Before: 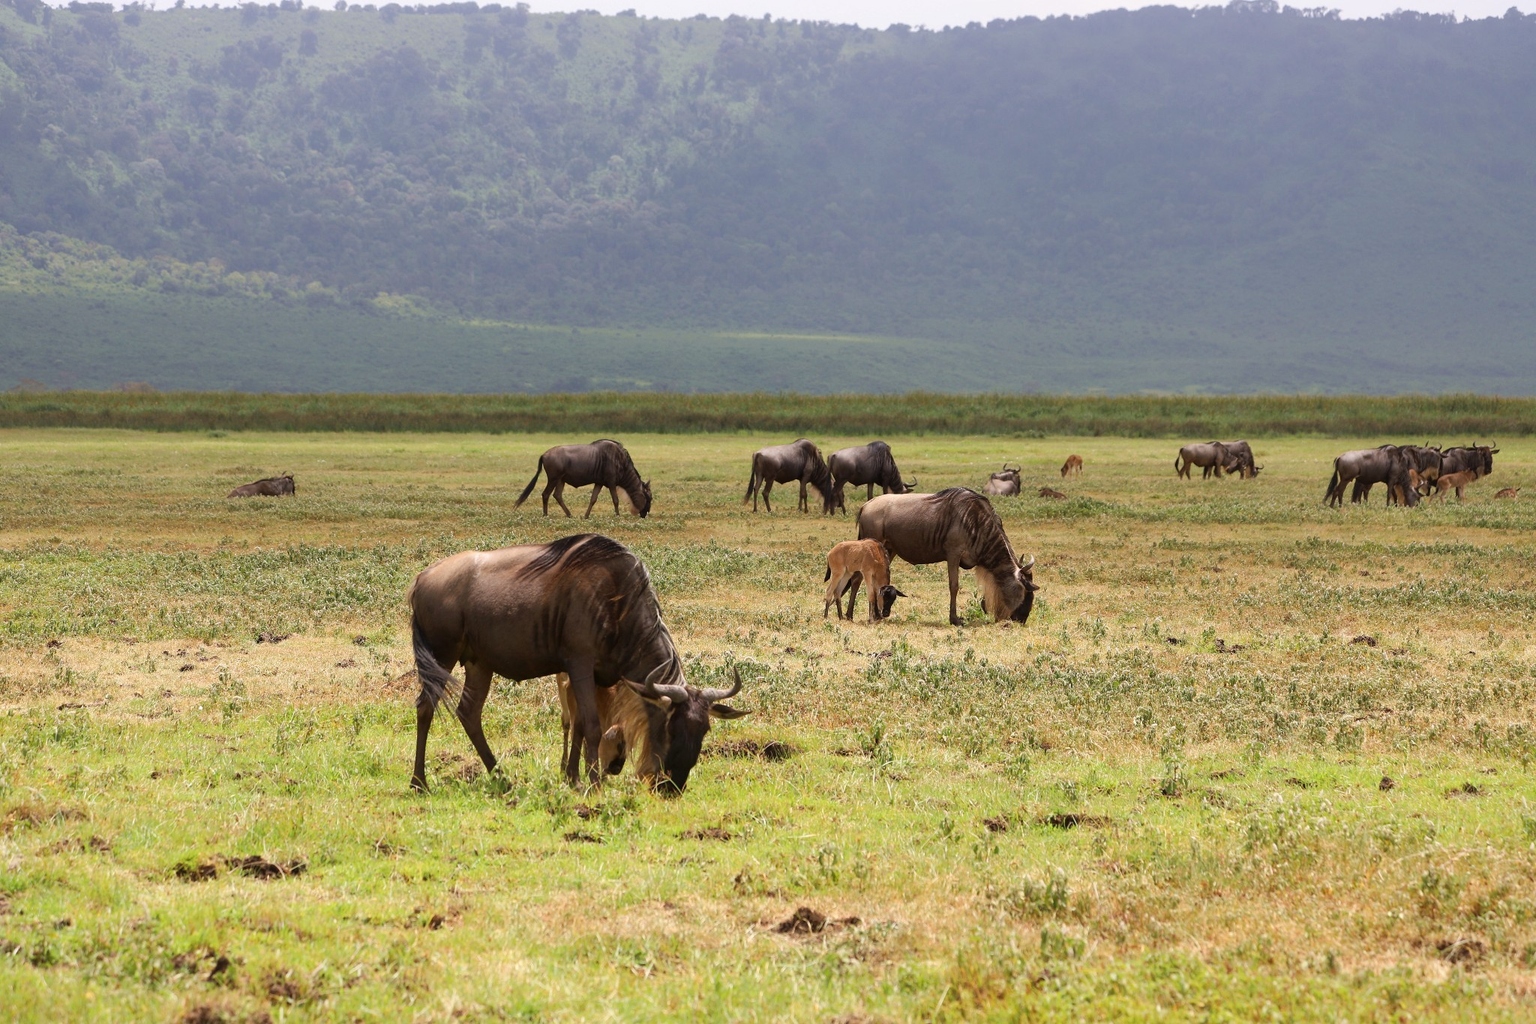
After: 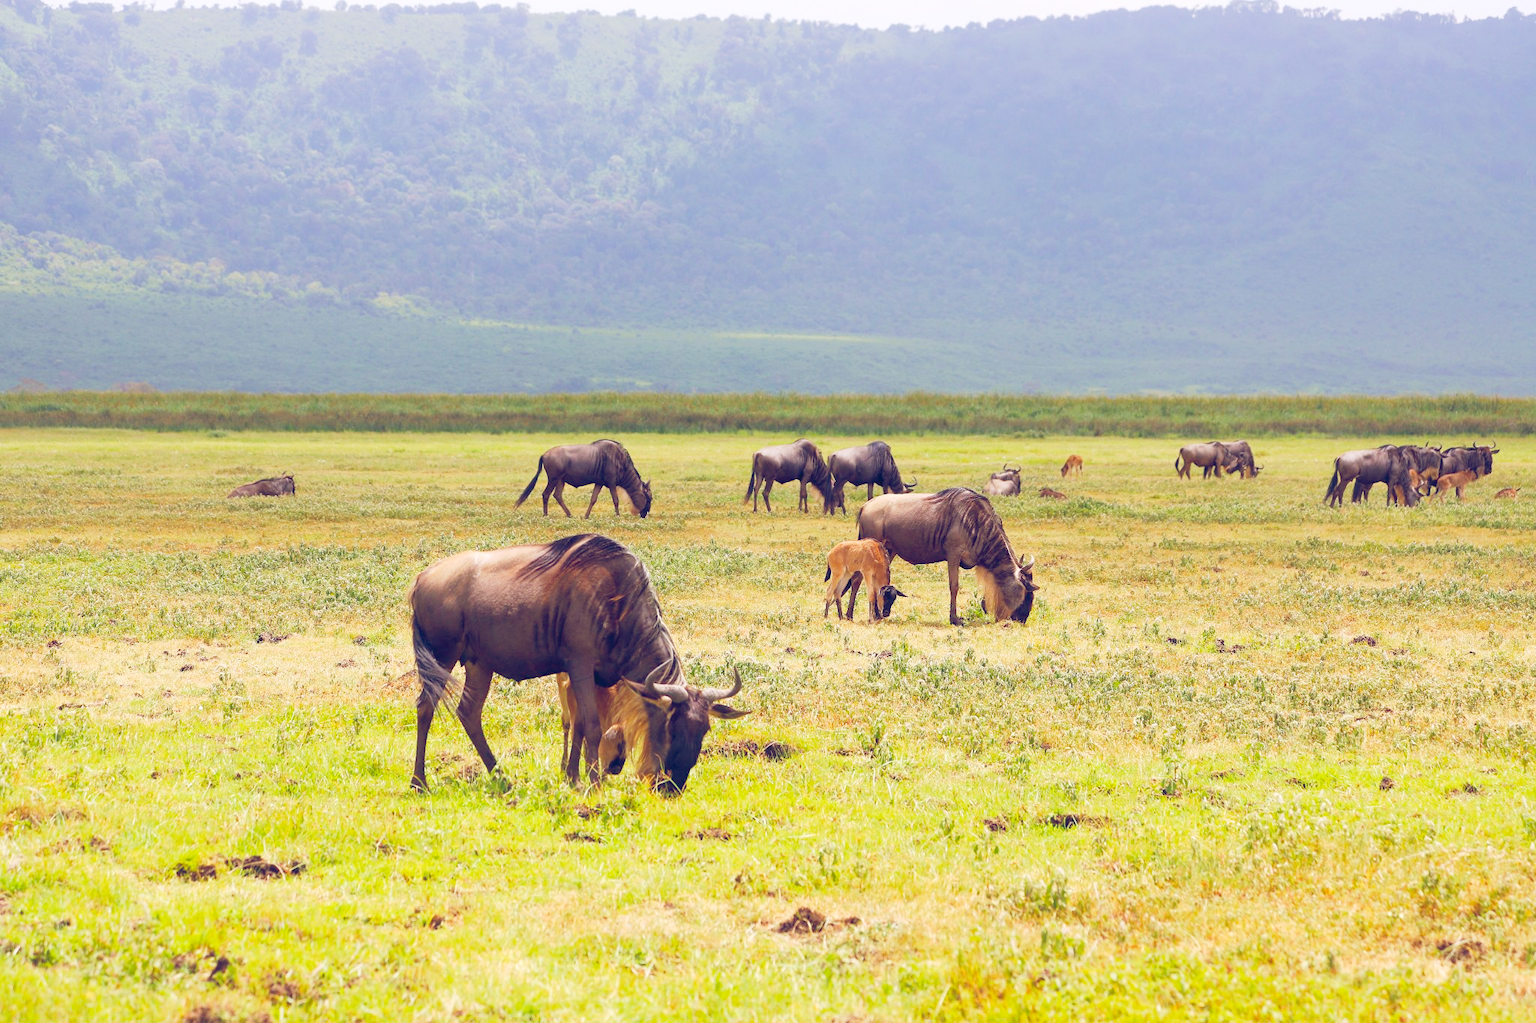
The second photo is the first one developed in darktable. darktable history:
exposure: exposure 0.563 EV, compensate highlight preservation false
contrast brightness saturation: contrast -0.127
color balance rgb: global offset › luminance -0.304%, global offset › chroma 0.308%, global offset › hue 263°, perceptual saturation grading › global saturation 24.91%, global vibrance 15.177%
base curve: curves: ch0 [(0, 0) (0.204, 0.334) (0.55, 0.733) (1, 1)], preserve colors none
